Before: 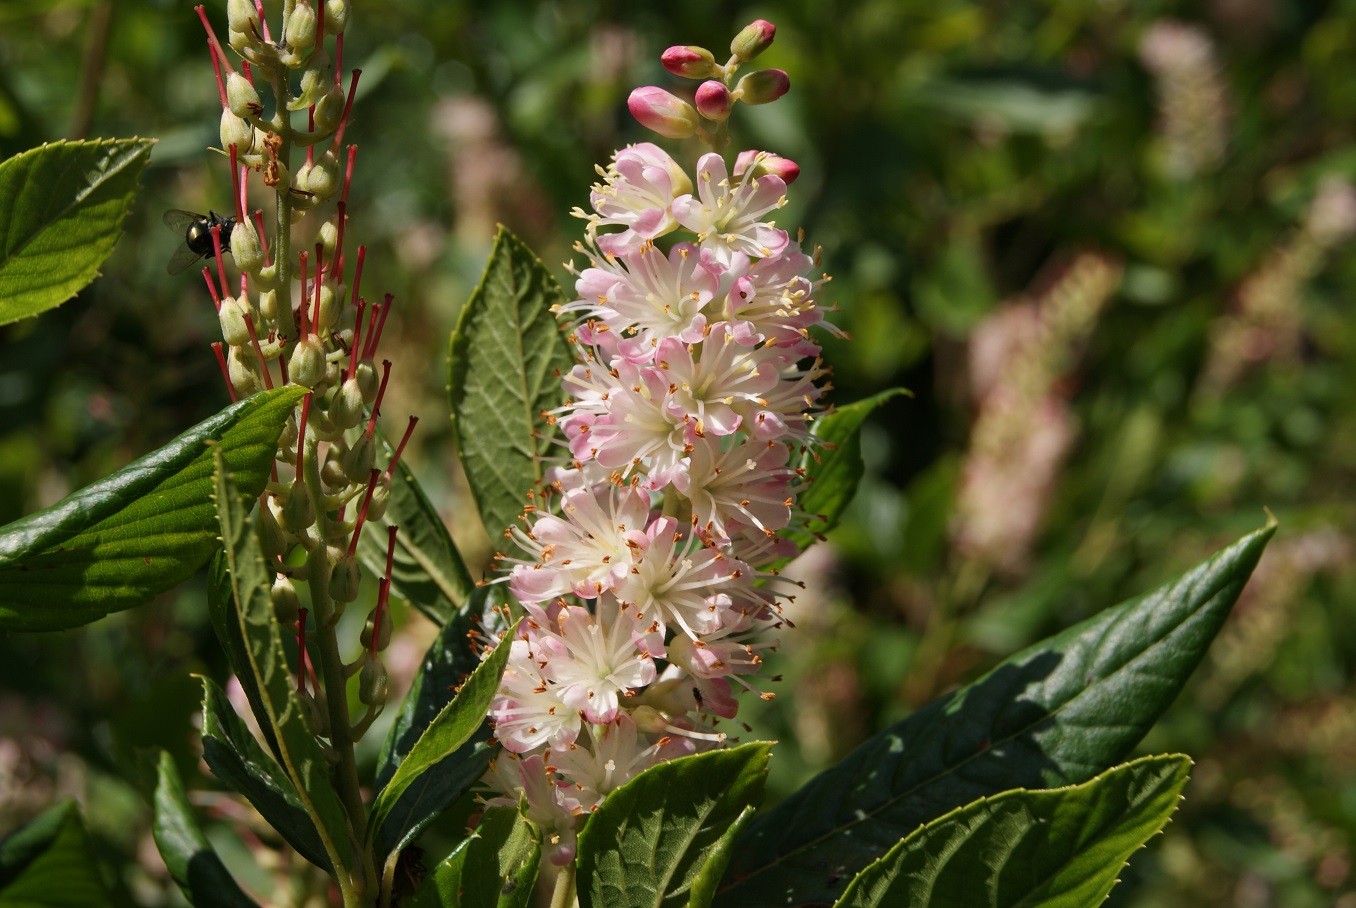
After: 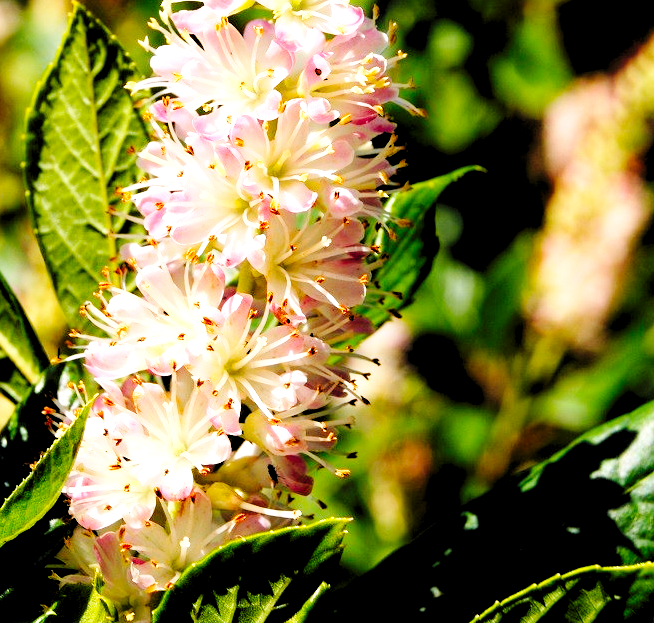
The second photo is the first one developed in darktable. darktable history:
color balance: lift [1, 1.001, 0.999, 1.001], gamma [1, 1.004, 1.007, 0.993], gain [1, 0.991, 0.987, 1.013], contrast 10%, output saturation 120%
base curve: curves: ch0 [(0, 0) (0.036, 0.025) (0.121, 0.166) (0.206, 0.329) (0.605, 0.79) (1, 1)], preserve colors none
crop: left 31.379%, top 24.658%, right 20.326%, bottom 6.628%
rgb levels: levels [[0.029, 0.461, 0.922], [0, 0.5, 1], [0, 0.5, 1]]
exposure: exposure 0.74 EV, compensate highlight preservation false
